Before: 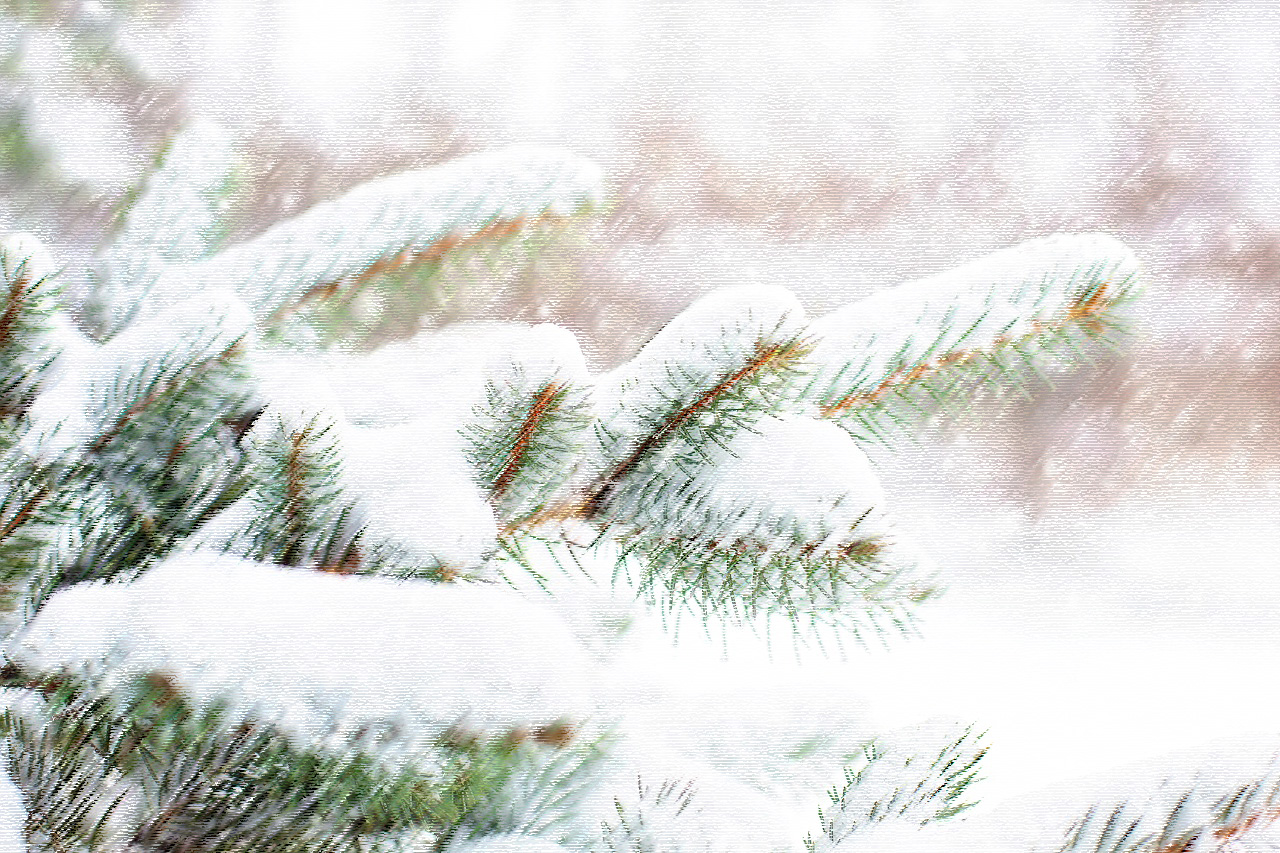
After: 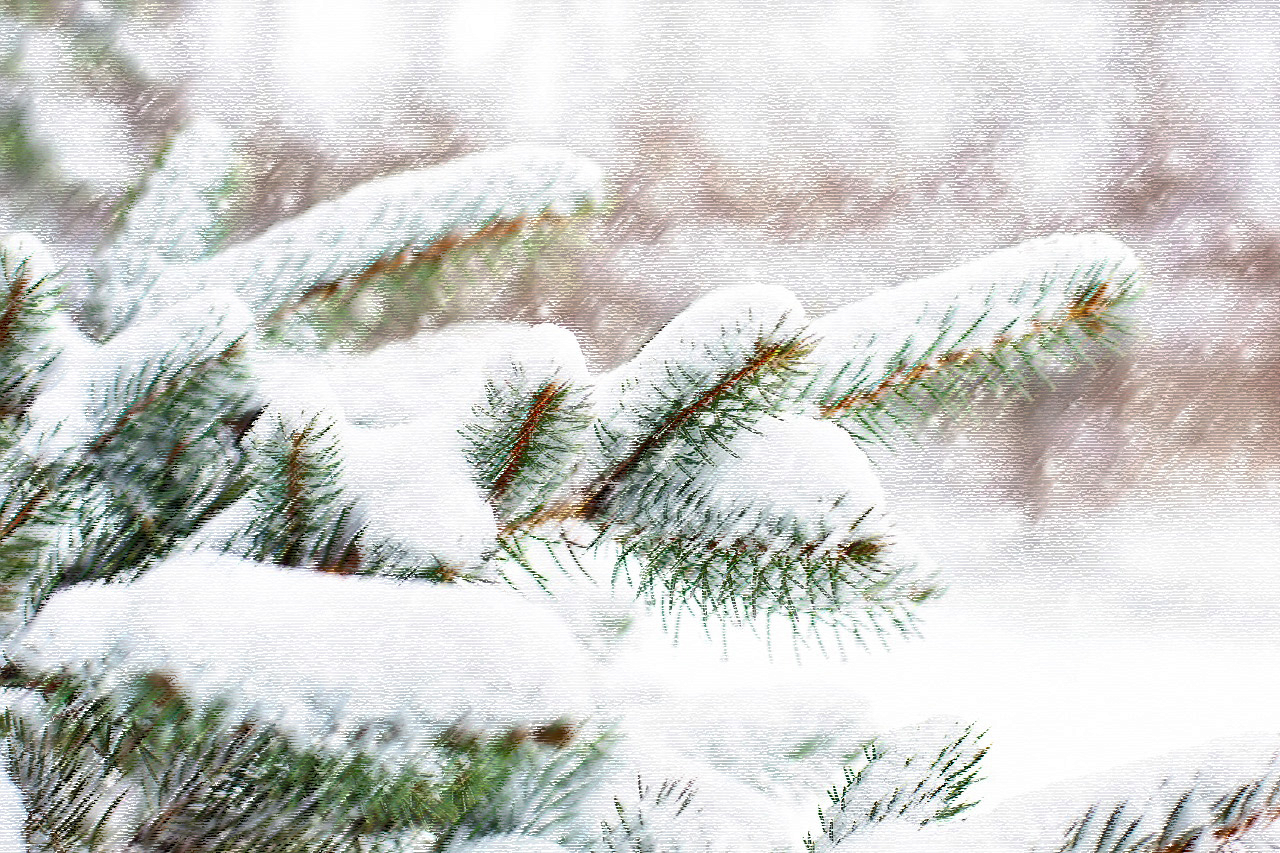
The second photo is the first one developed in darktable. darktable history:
tone equalizer: on, module defaults
shadows and highlights: shadows 32.83, highlights -47.7, soften with gaussian
